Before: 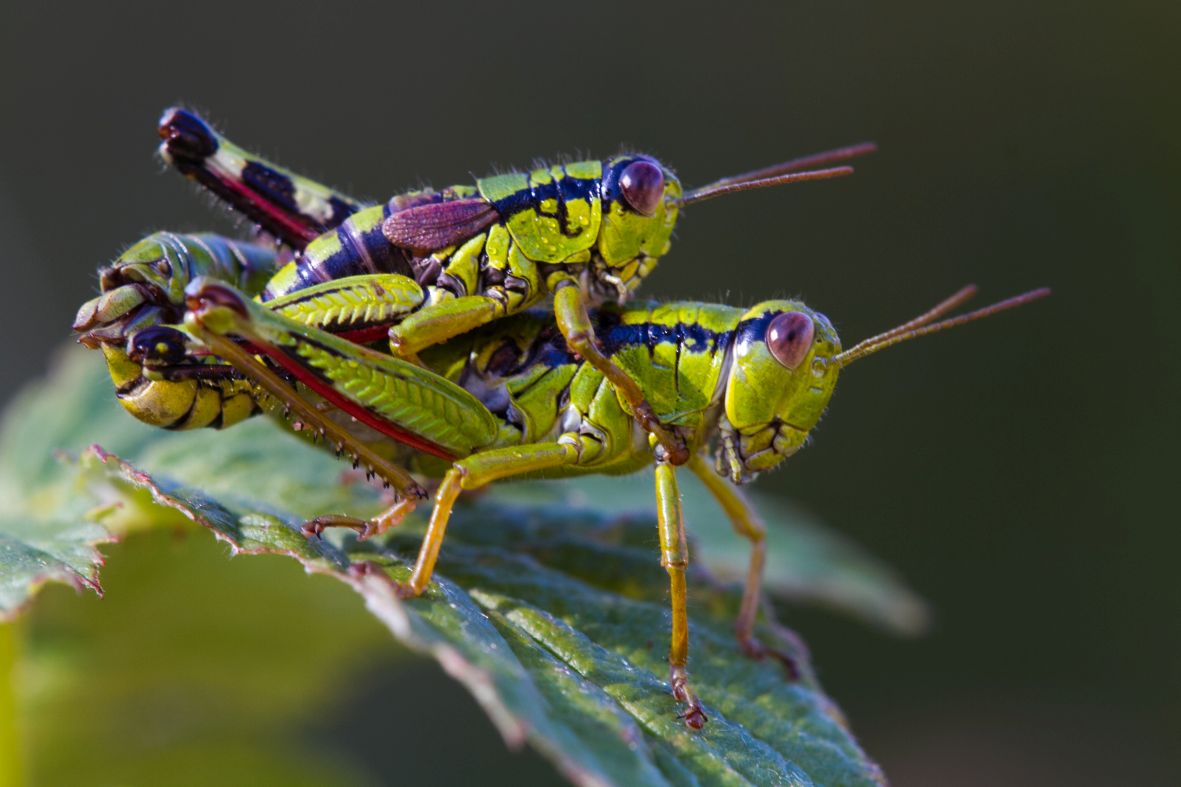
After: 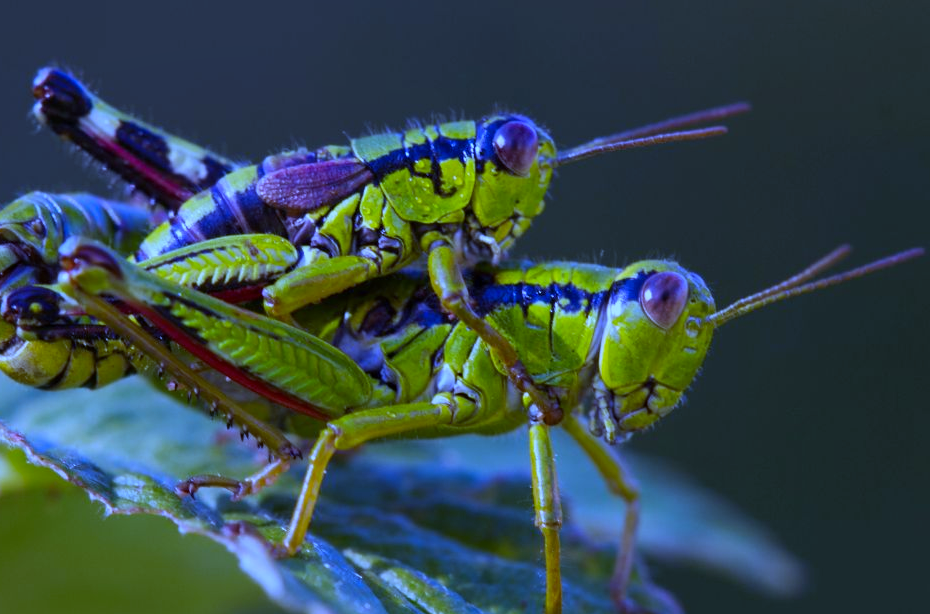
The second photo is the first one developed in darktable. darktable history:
white balance: red 0.766, blue 1.537
shadows and highlights: radius 121.13, shadows 21.4, white point adjustment -9.72, highlights -14.39, soften with gaussian
crop and rotate: left 10.77%, top 5.1%, right 10.41%, bottom 16.76%
